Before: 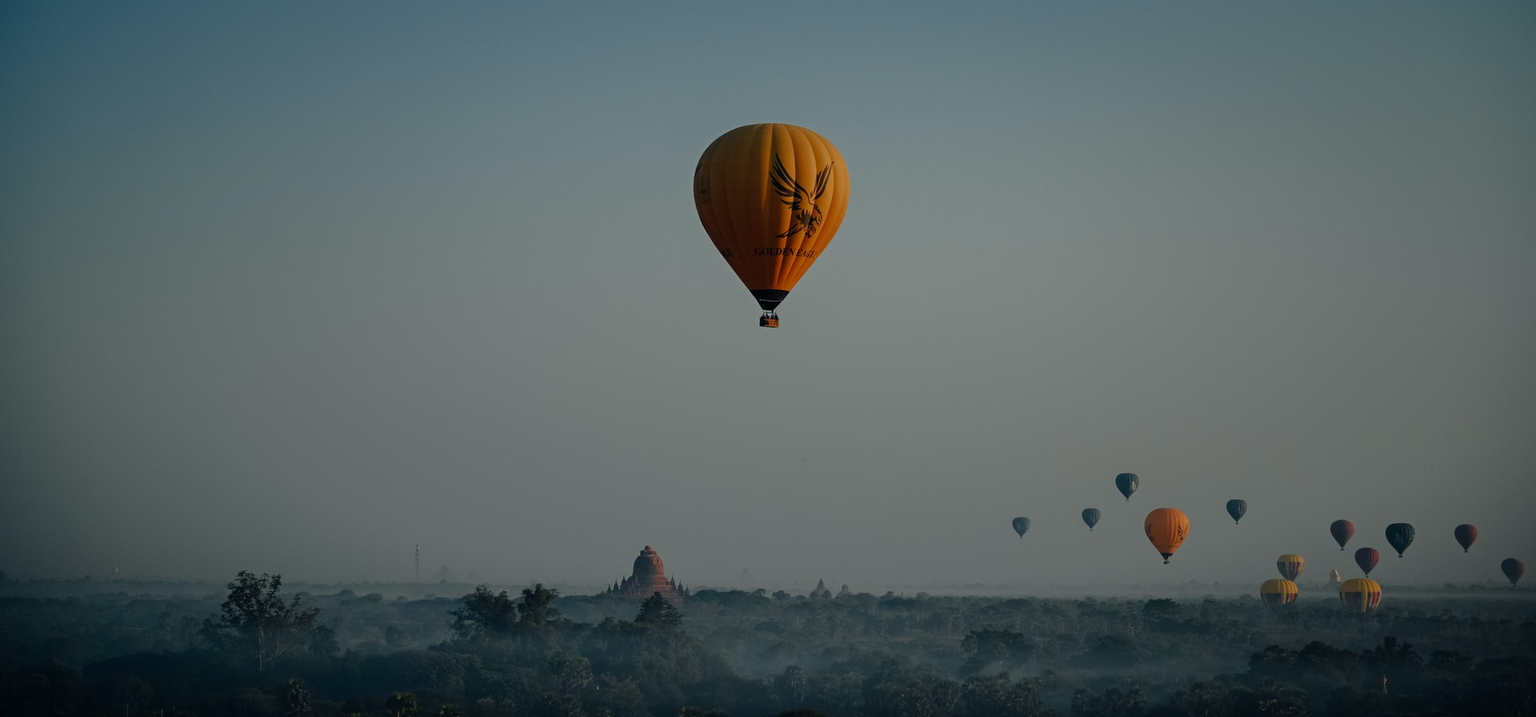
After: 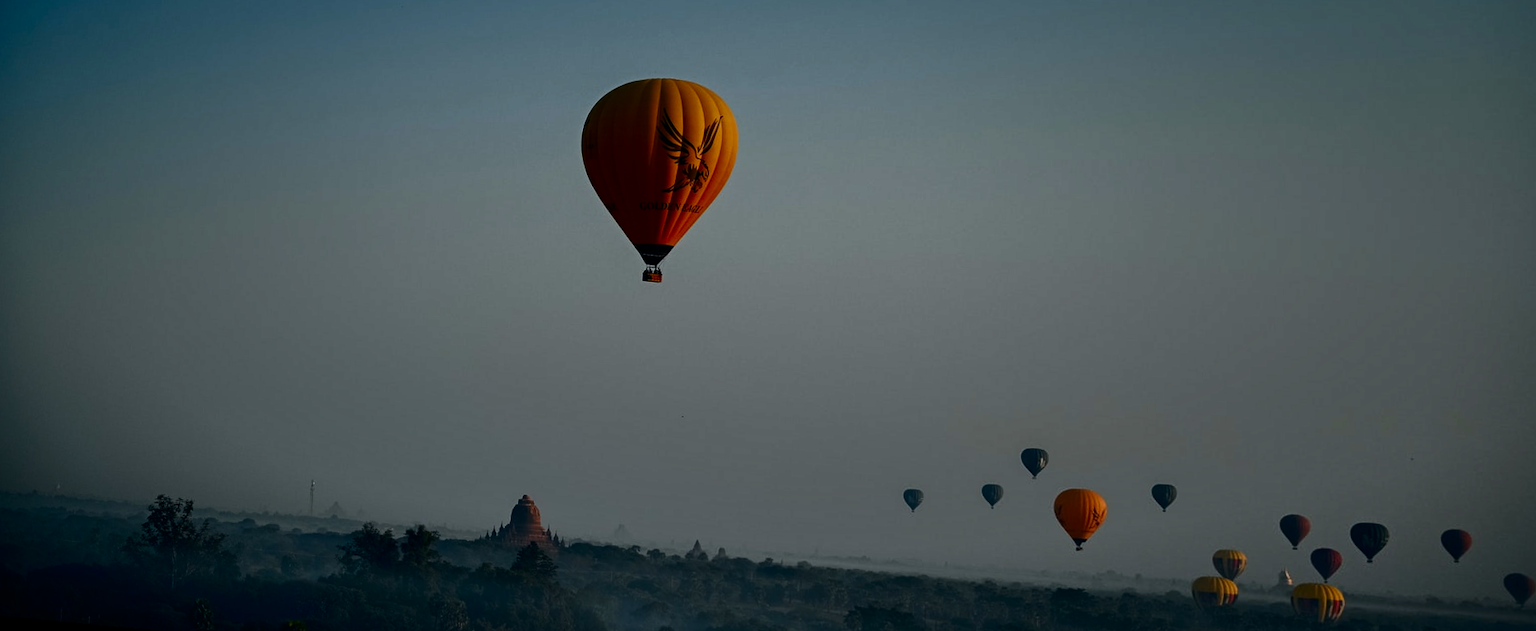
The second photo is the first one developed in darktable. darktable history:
tone equalizer: -8 EV -0.75 EV, -7 EV -0.7 EV, -6 EV -0.6 EV, -5 EV -0.4 EV, -3 EV 0.4 EV, -2 EV 0.6 EV, -1 EV 0.7 EV, +0 EV 0.75 EV, edges refinement/feathering 500, mask exposure compensation -1.57 EV, preserve details no
white balance: red 1.004, blue 1.024
contrast brightness saturation: brightness -0.25, saturation 0.2
shadows and highlights: shadows 37.27, highlights -28.18, soften with gaussian
rotate and perspective: rotation 1.69°, lens shift (vertical) -0.023, lens shift (horizontal) -0.291, crop left 0.025, crop right 0.988, crop top 0.092, crop bottom 0.842
